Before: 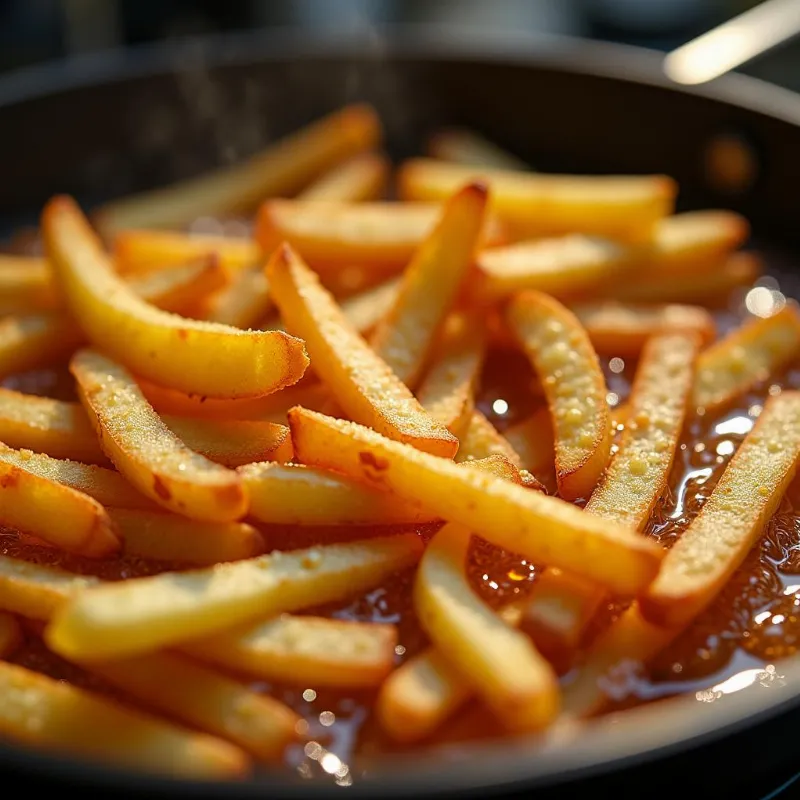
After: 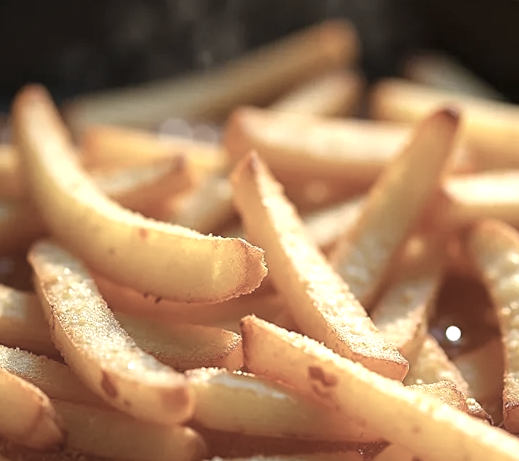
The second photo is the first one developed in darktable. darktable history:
exposure: exposure 0.648 EV, compensate highlight preservation false
crop and rotate: angle -4.99°, left 2.122%, top 6.945%, right 27.566%, bottom 30.519%
color correction: saturation 0.5
